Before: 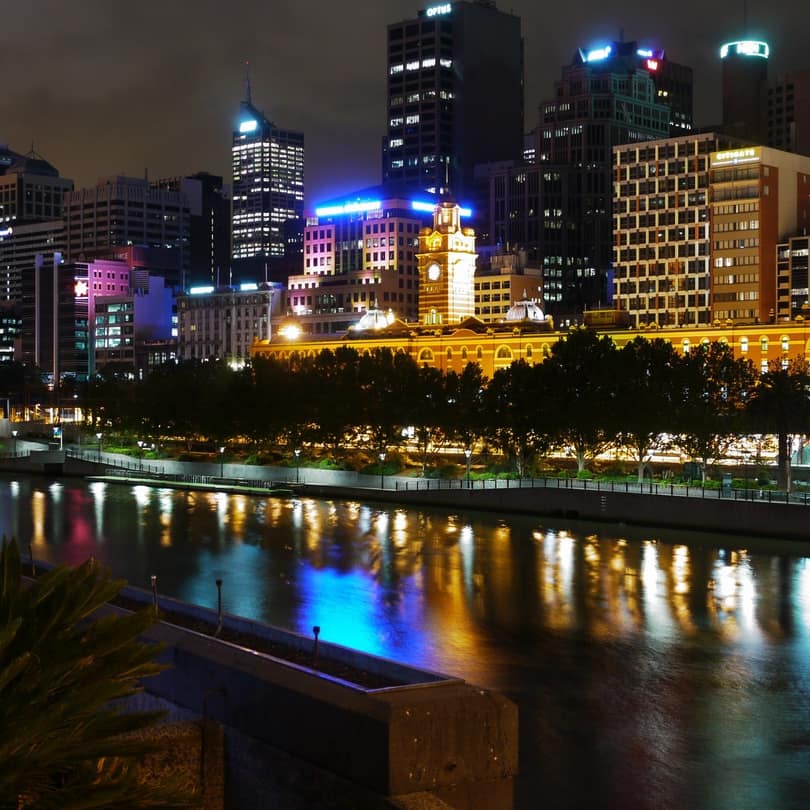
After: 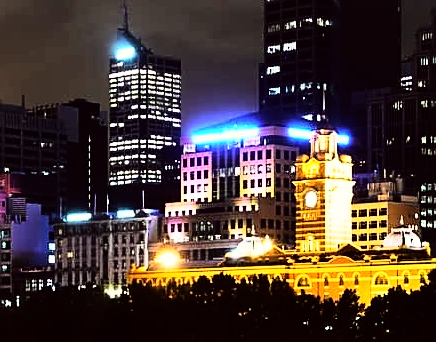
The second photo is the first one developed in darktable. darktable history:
crop: left 15.306%, top 9.065%, right 30.789%, bottom 48.638%
color correction: highlights a* -0.95, highlights b* 4.5, shadows a* 3.55
sharpen: on, module defaults
rgb curve: curves: ch0 [(0, 0) (0.21, 0.15) (0.24, 0.21) (0.5, 0.75) (0.75, 0.96) (0.89, 0.99) (1, 1)]; ch1 [(0, 0.02) (0.21, 0.13) (0.25, 0.2) (0.5, 0.67) (0.75, 0.9) (0.89, 0.97) (1, 1)]; ch2 [(0, 0.02) (0.21, 0.13) (0.25, 0.2) (0.5, 0.67) (0.75, 0.9) (0.89, 0.97) (1, 1)], compensate middle gray true
